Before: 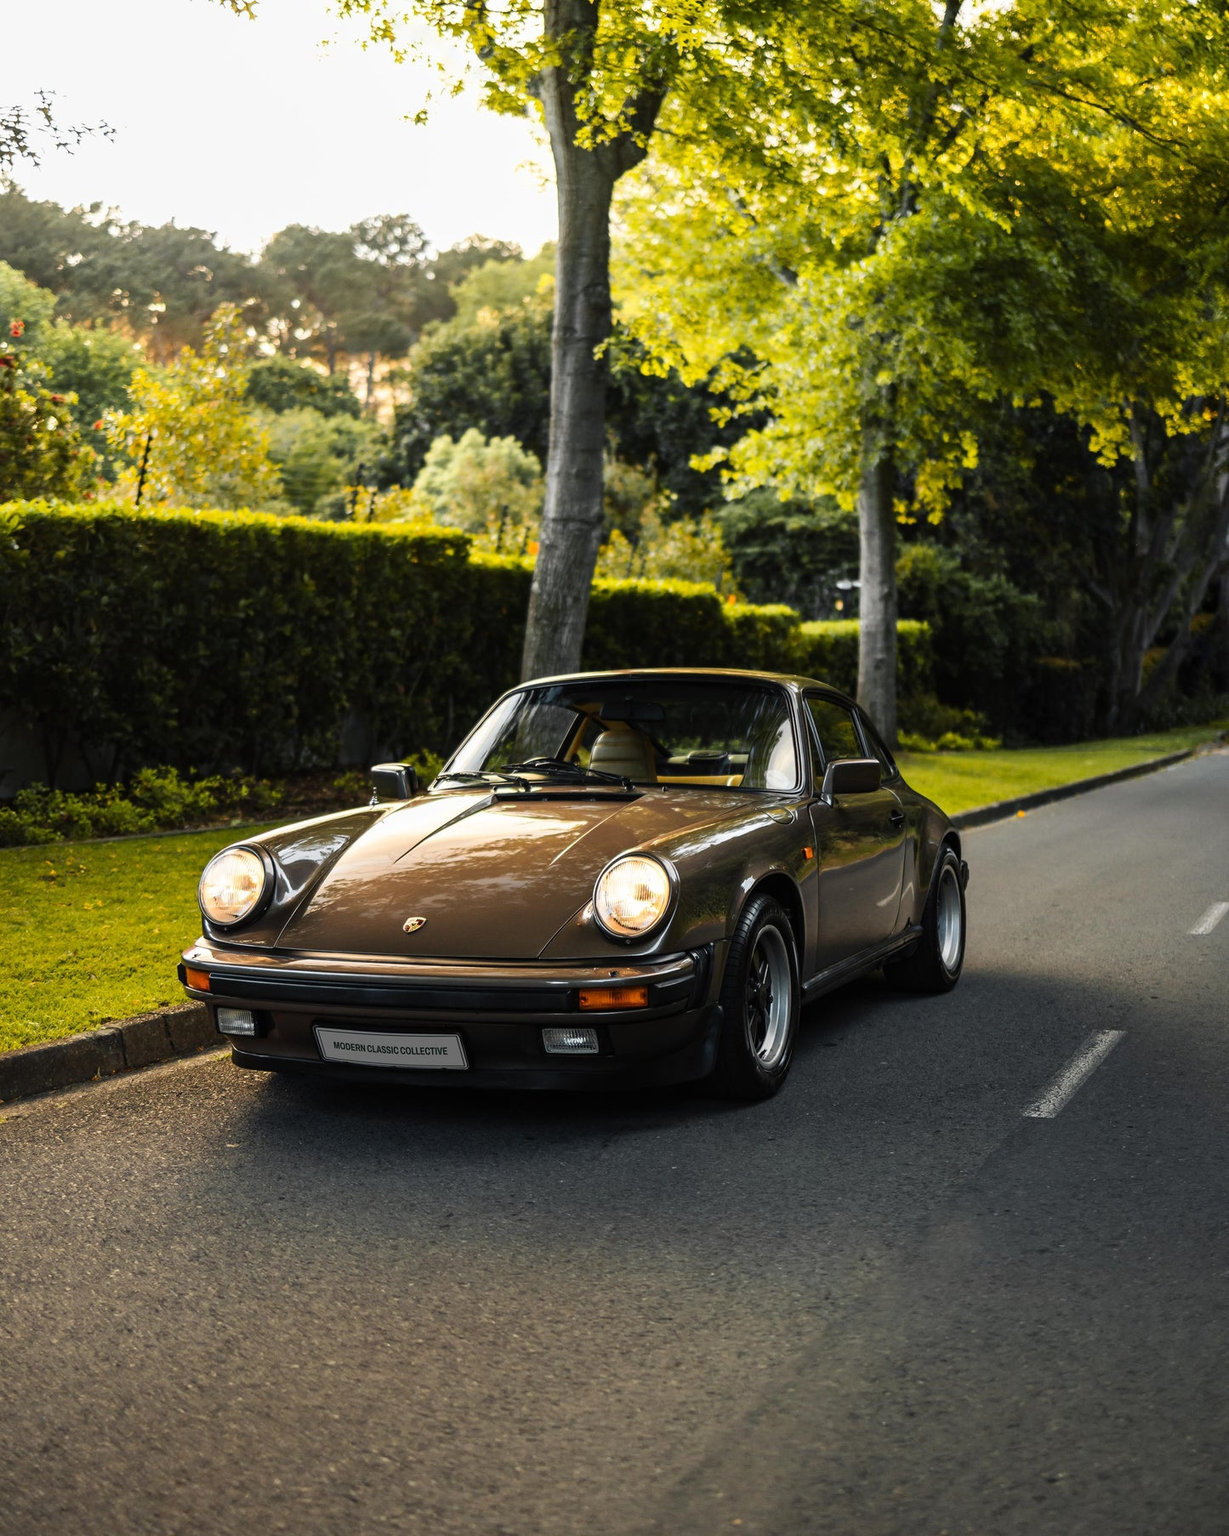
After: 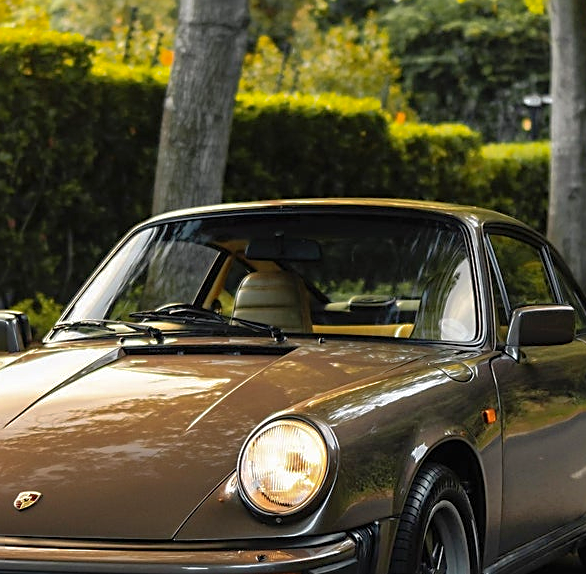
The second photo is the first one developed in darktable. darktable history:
crop: left 31.839%, top 32.519%, right 27.574%, bottom 35.695%
sharpen: on, module defaults
shadows and highlights: on, module defaults
